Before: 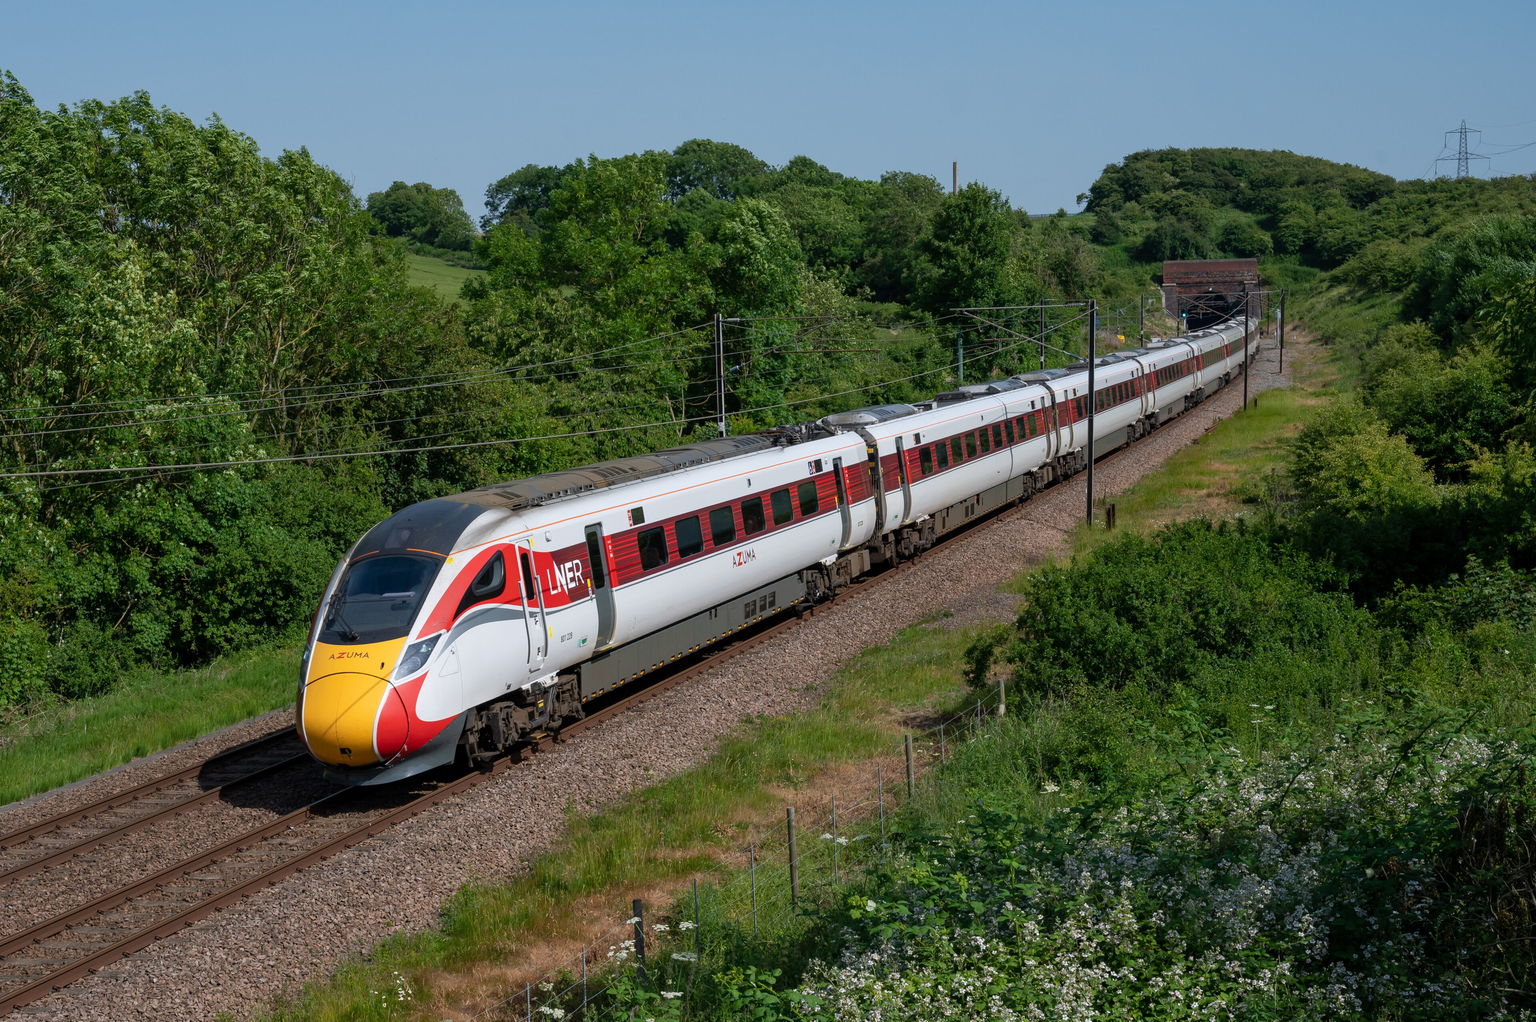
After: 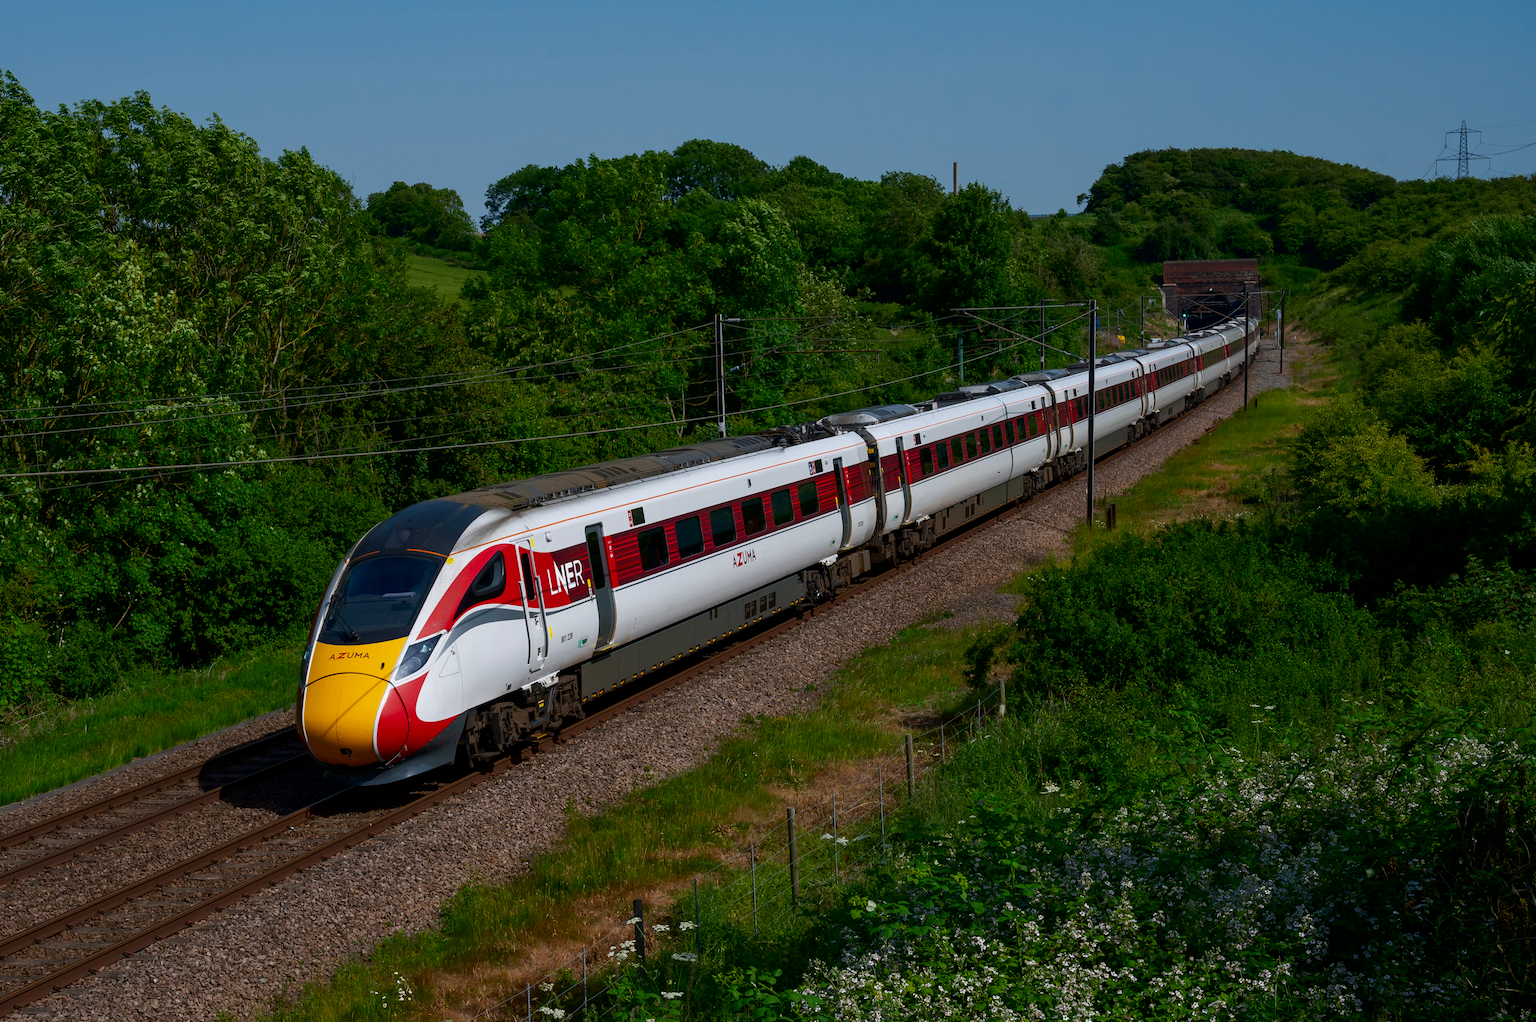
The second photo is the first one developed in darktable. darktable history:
color zones: curves: ch1 [(0.077, 0.436) (0.25, 0.5) (0.75, 0.5)]
contrast brightness saturation: brightness -0.25, saturation 0.2
